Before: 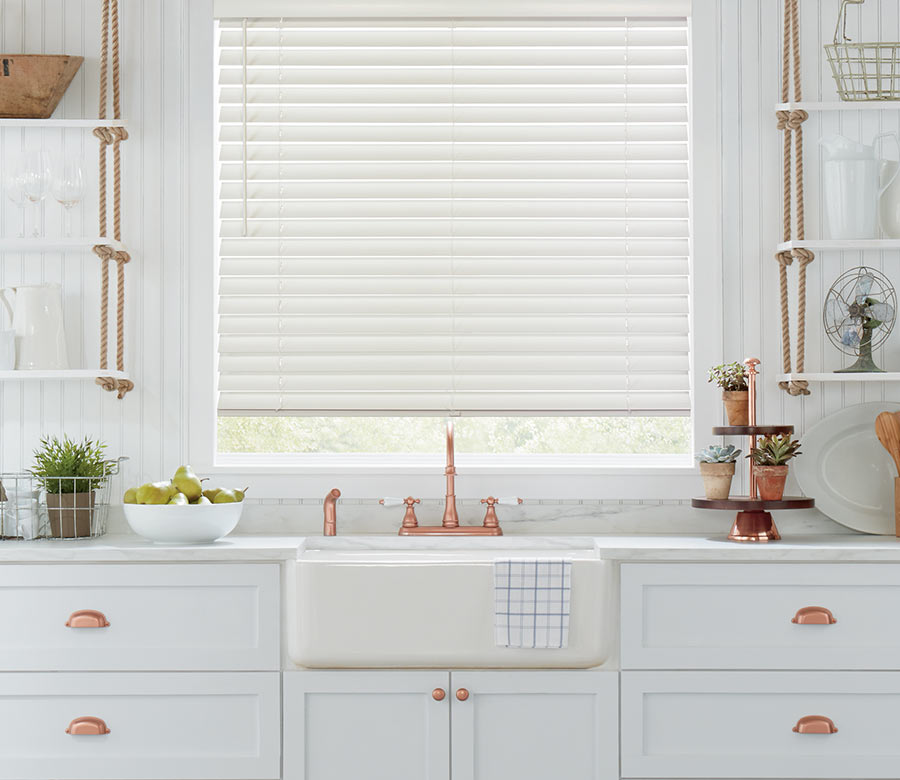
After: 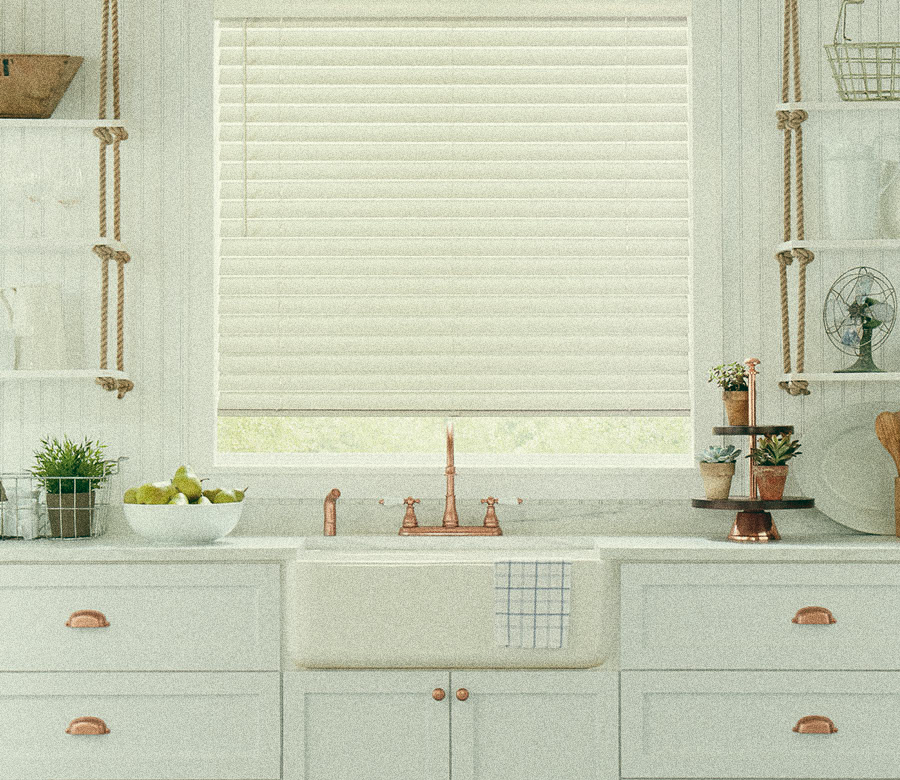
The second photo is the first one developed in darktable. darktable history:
white balance: emerald 1
contrast brightness saturation: contrast 0.14
grain: coarseness 14.49 ISO, strength 48.04%, mid-tones bias 35%
color balance: lift [1.005, 0.99, 1.007, 1.01], gamma [1, 1.034, 1.032, 0.966], gain [0.873, 1.055, 1.067, 0.933]
